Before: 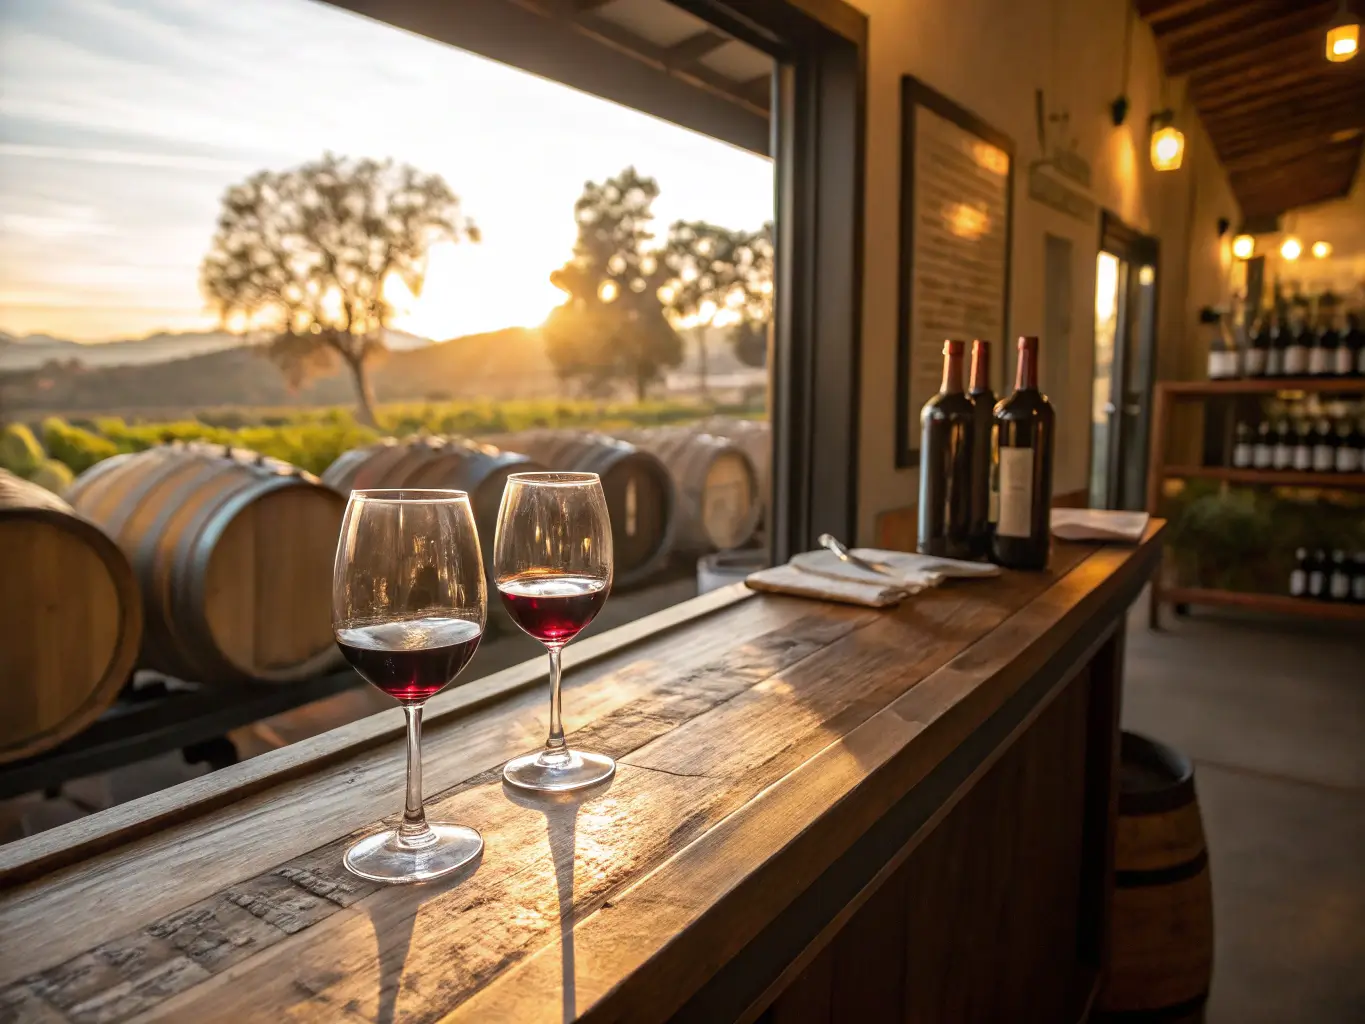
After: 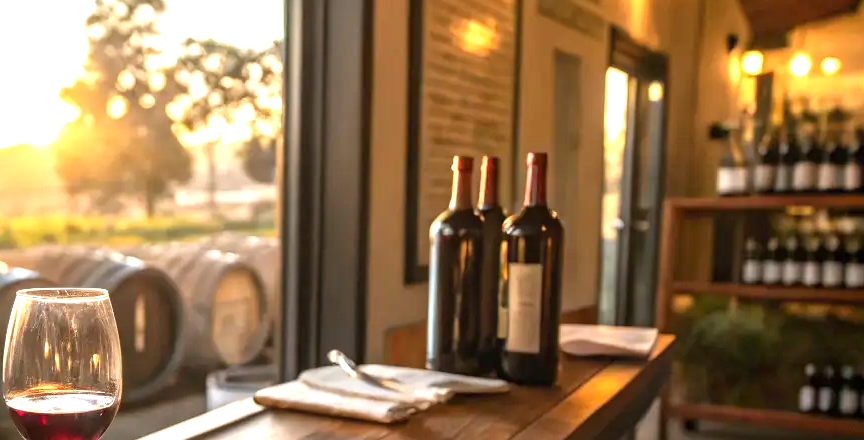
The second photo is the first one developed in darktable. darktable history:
crop: left 36.005%, top 18.048%, right 0.652%, bottom 38.922%
exposure: exposure 1 EV, compensate highlight preservation false
